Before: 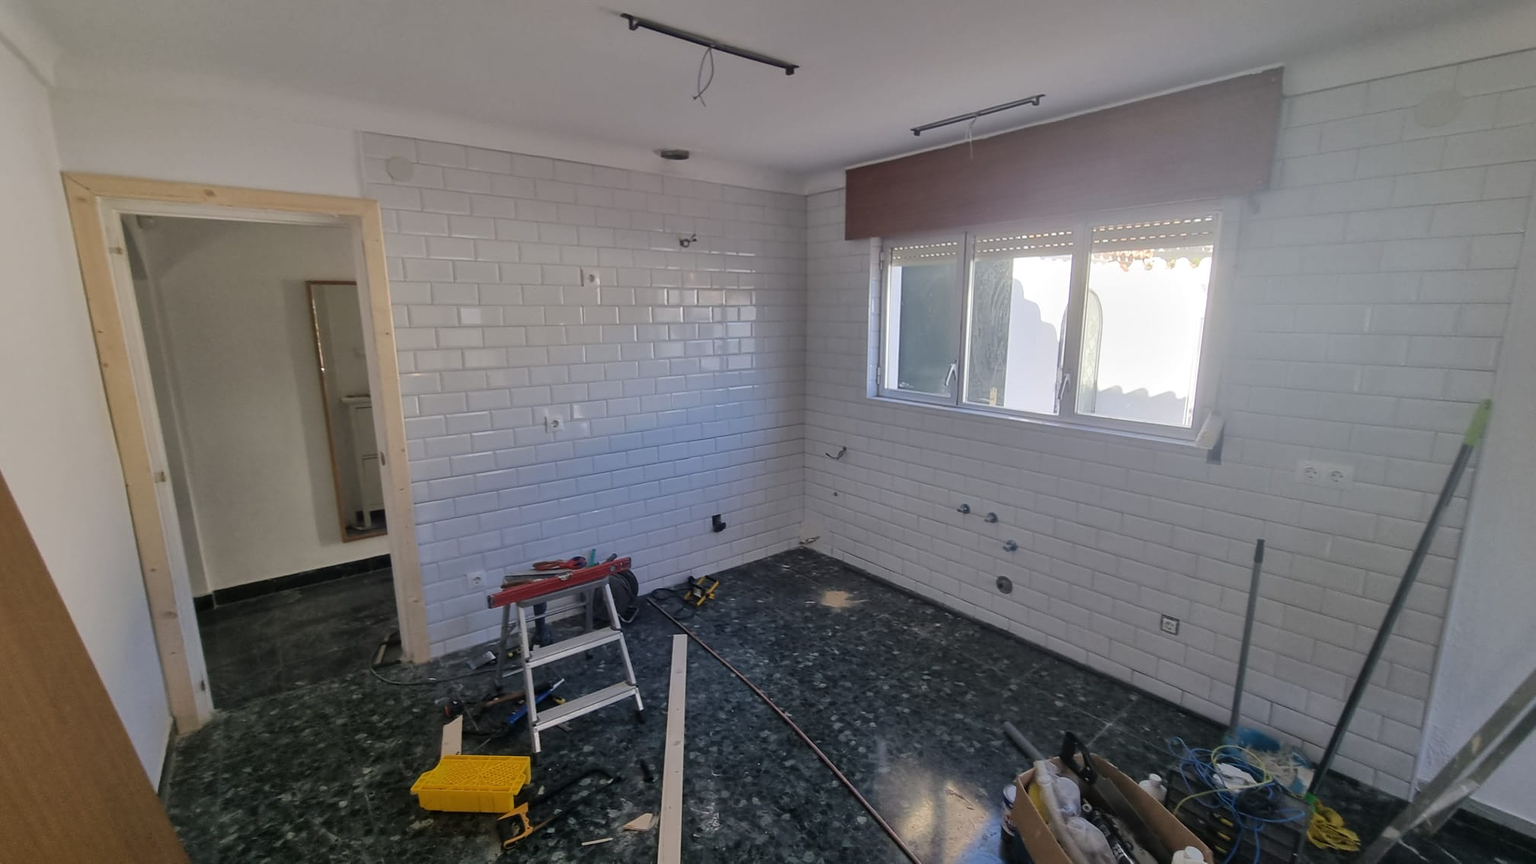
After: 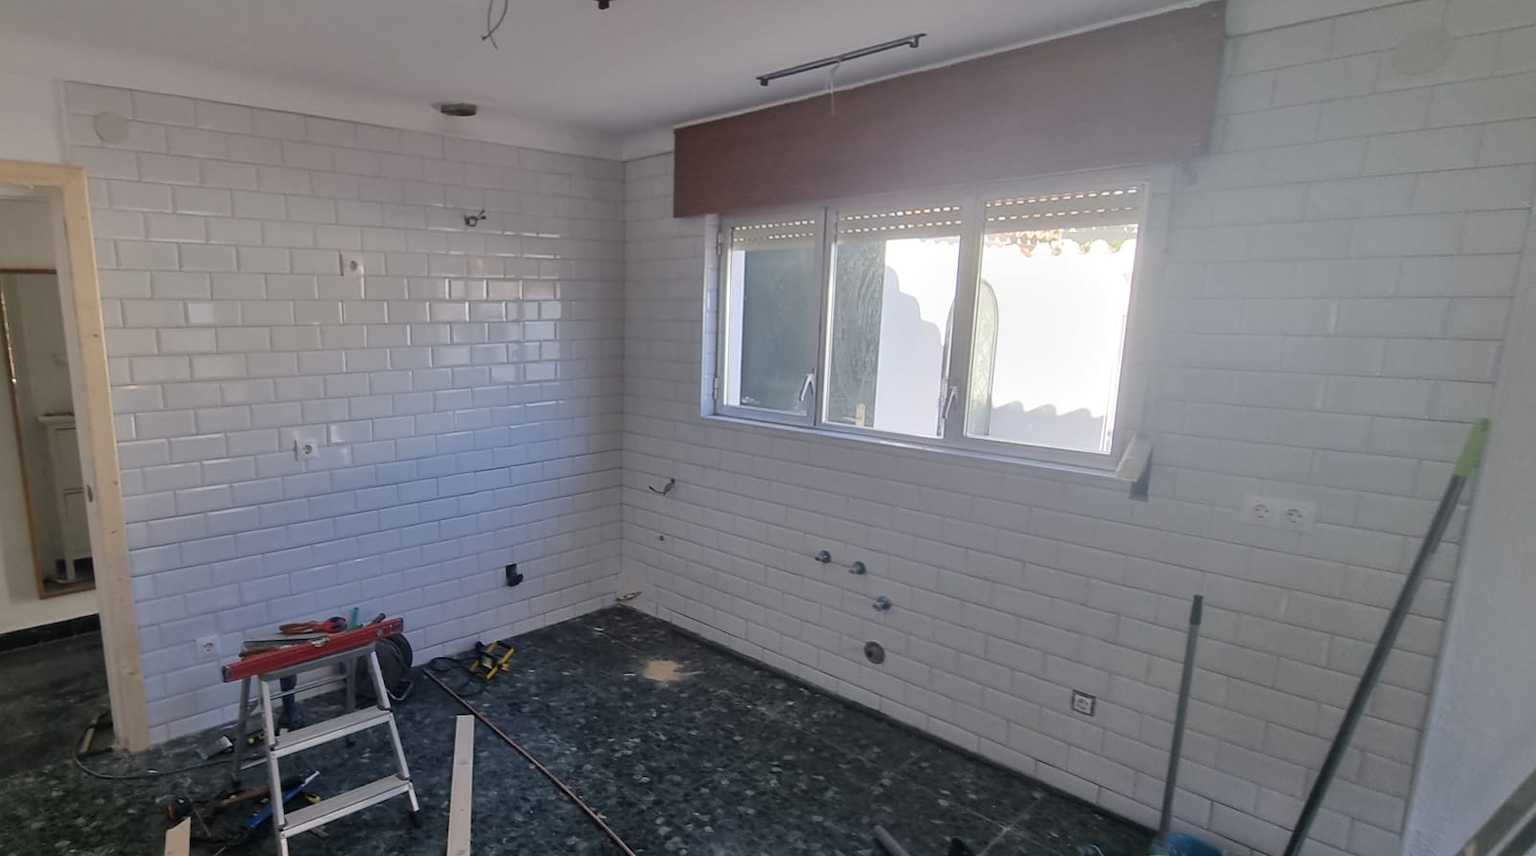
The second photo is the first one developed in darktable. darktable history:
crop and rotate: left 20.317%, top 7.876%, right 0.42%, bottom 13.625%
